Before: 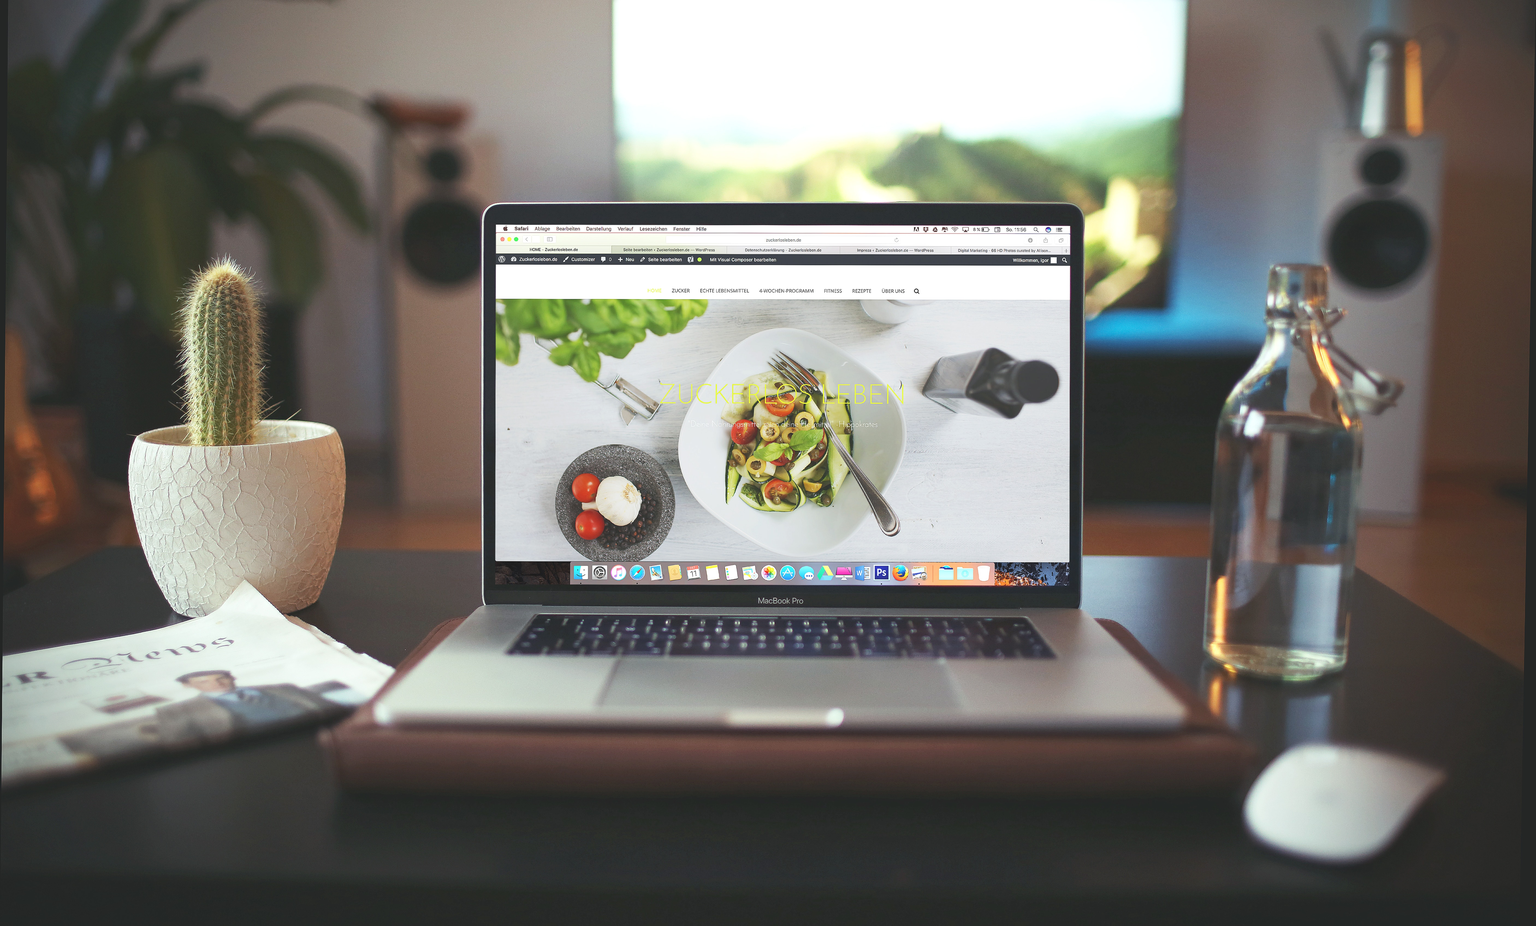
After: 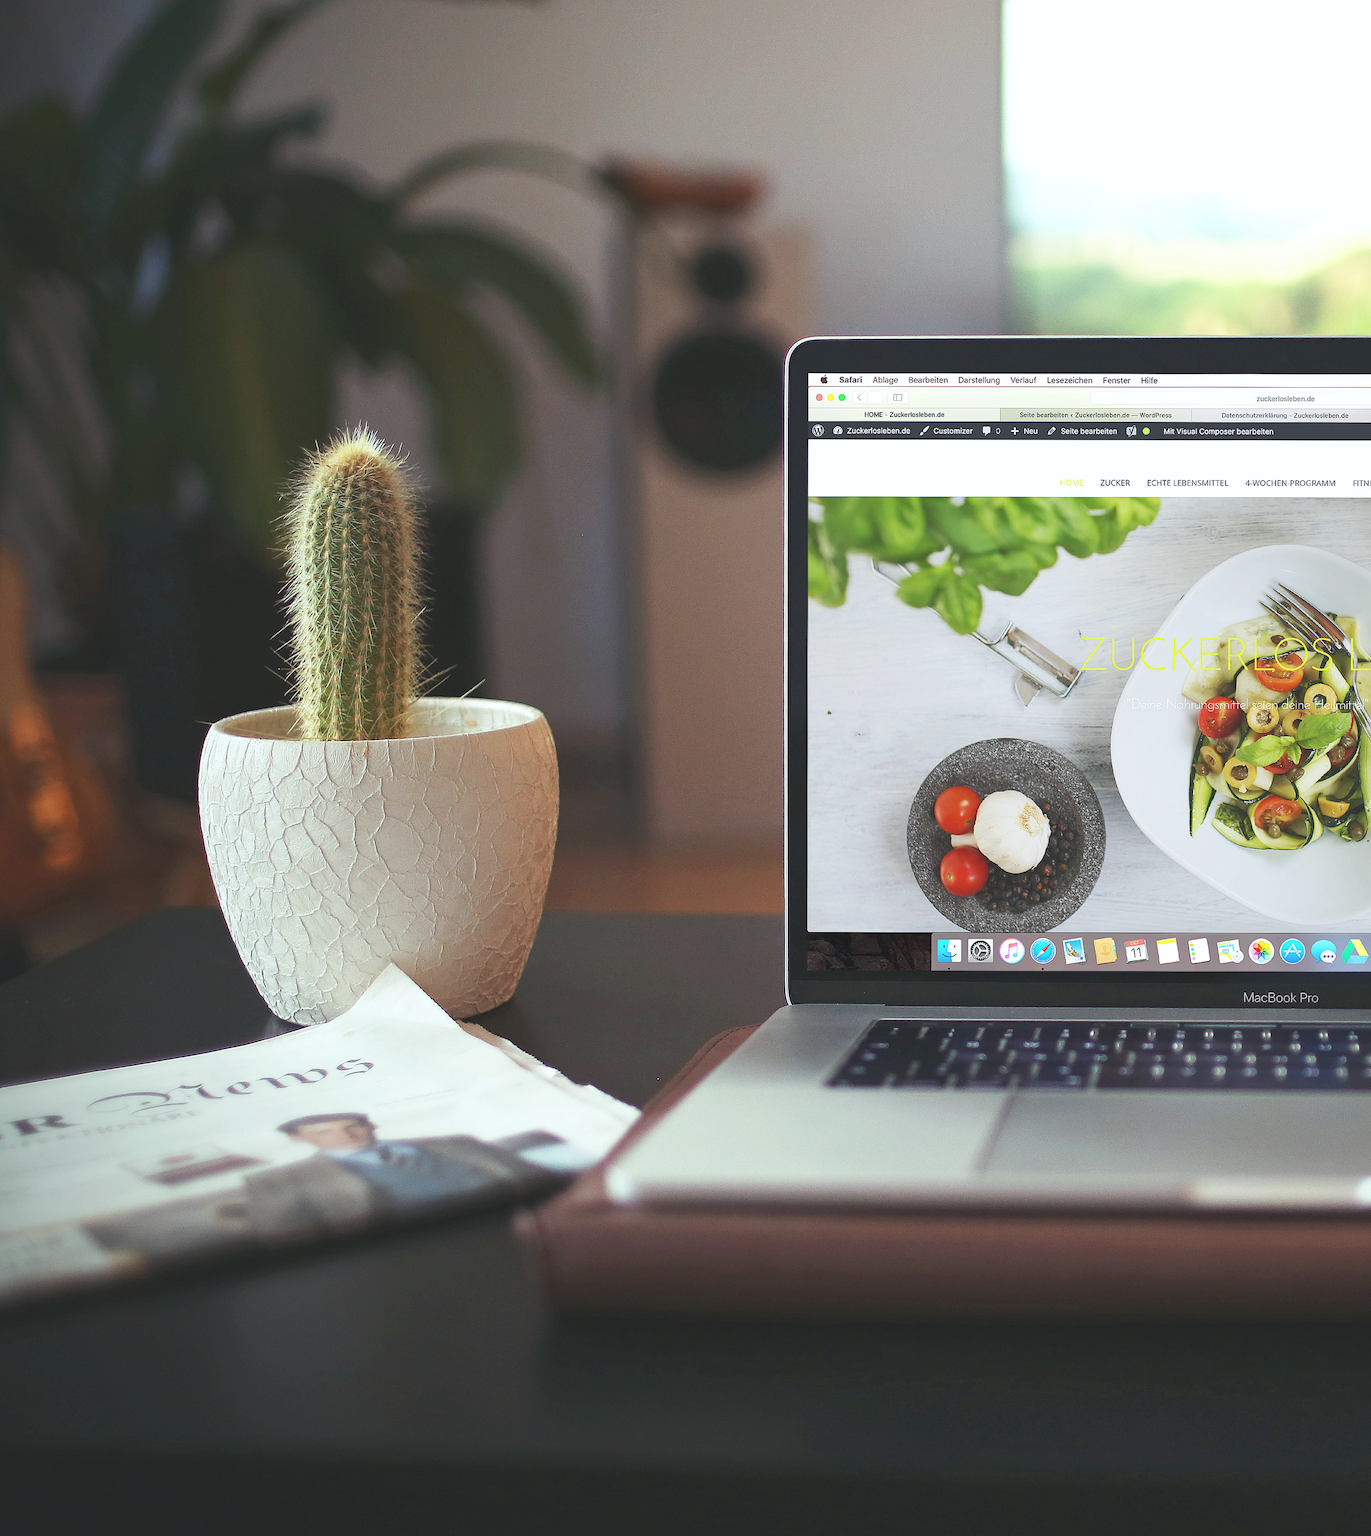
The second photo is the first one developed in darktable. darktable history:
white balance: red 0.988, blue 1.017
crop: left 0.587%, right 45.588%, bottom 0.086%
